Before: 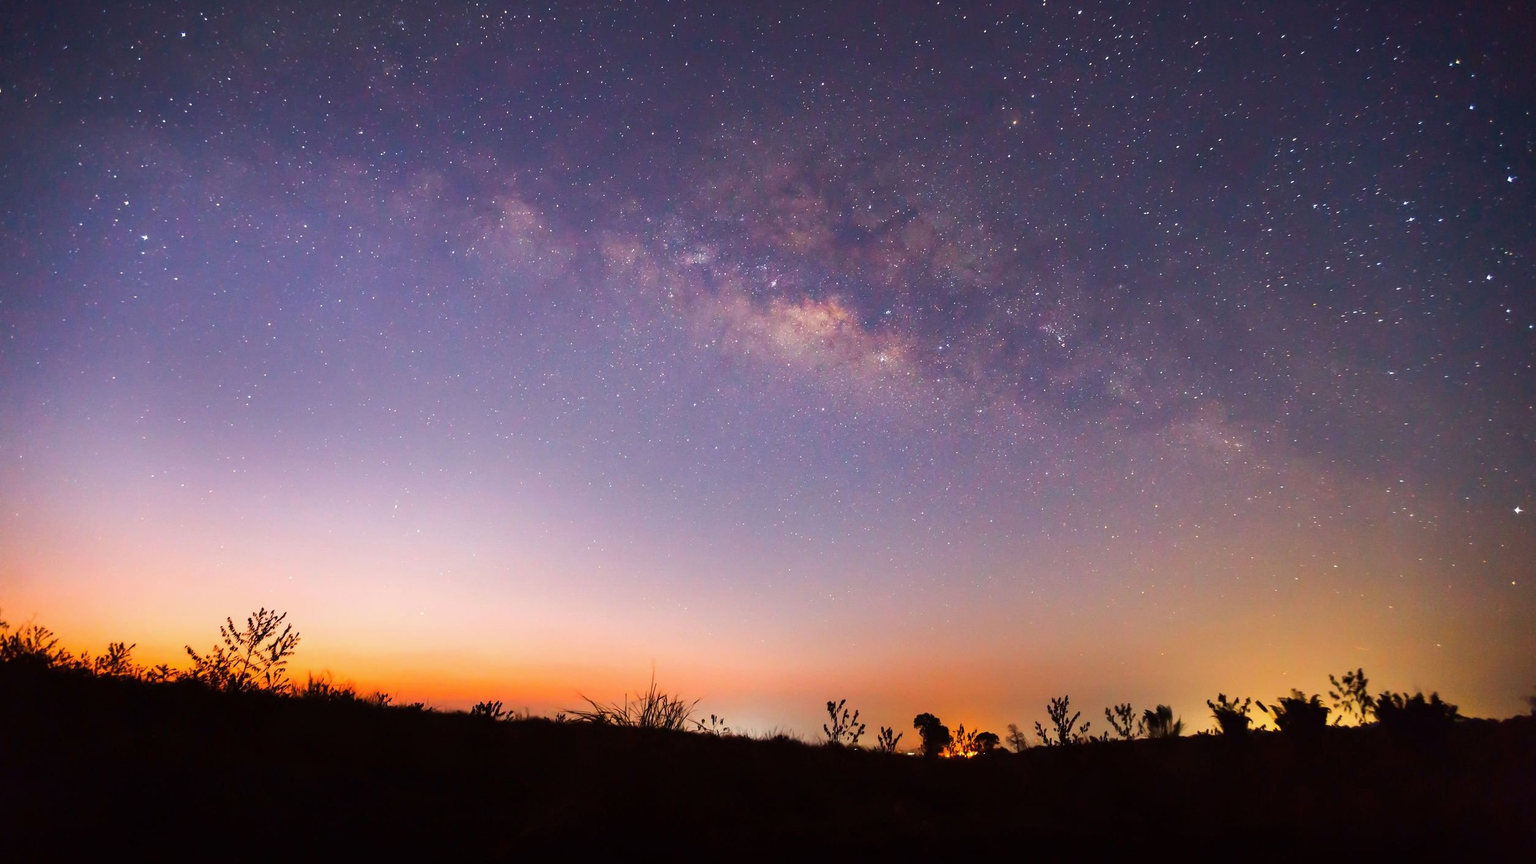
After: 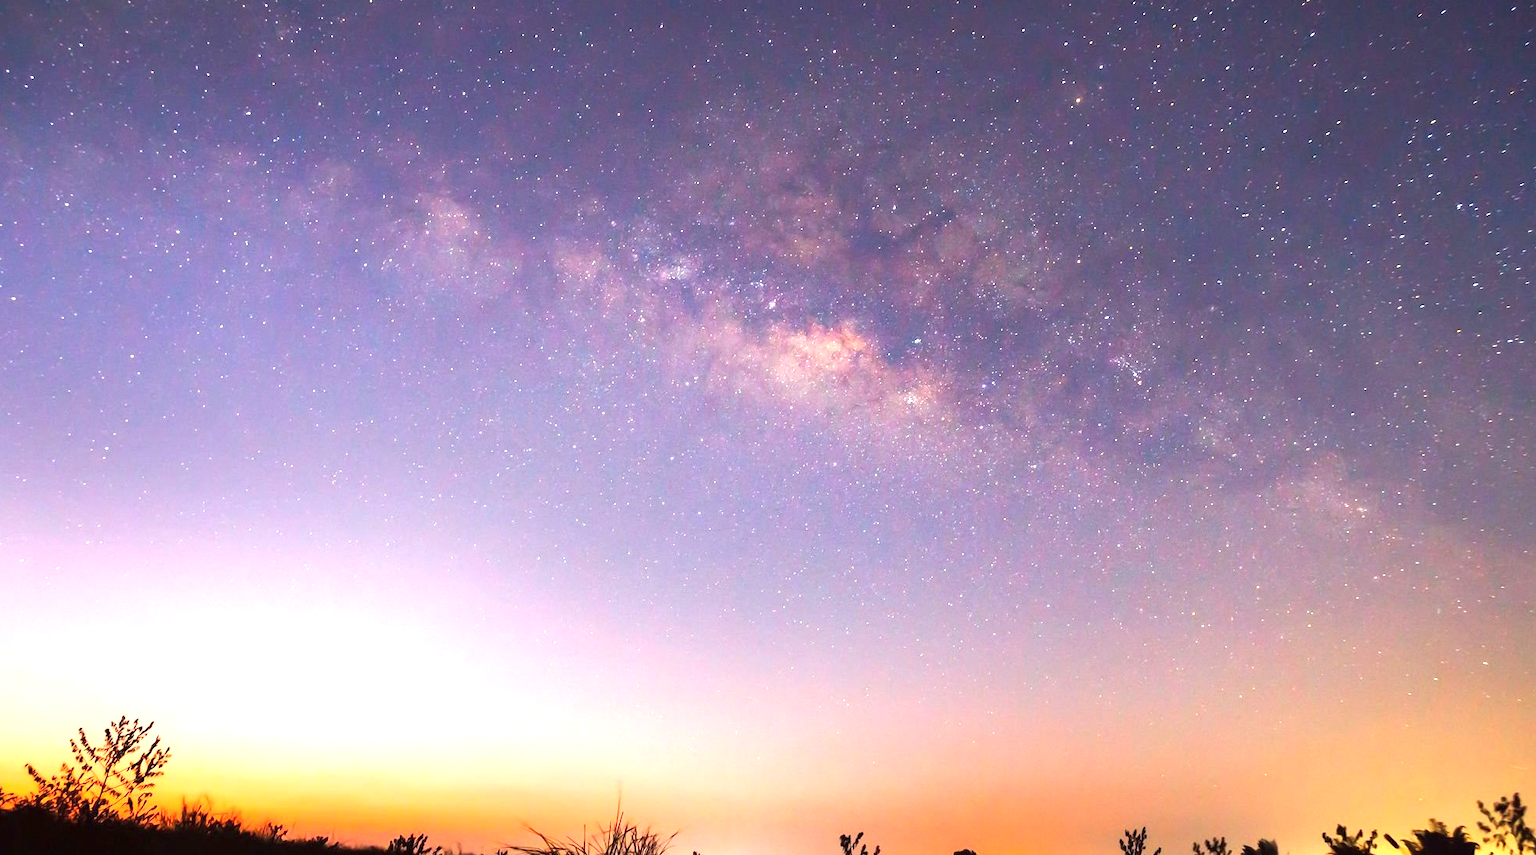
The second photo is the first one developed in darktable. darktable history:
crop and rotate: left 10.77%, top 5.1%, right 10.41%, bottom 16.76%
exposure: black level correction 0, exposure 0.953 EV, compensate exposure bias true, compensate highlight preservation false
tone equalizer: on, module defaults
